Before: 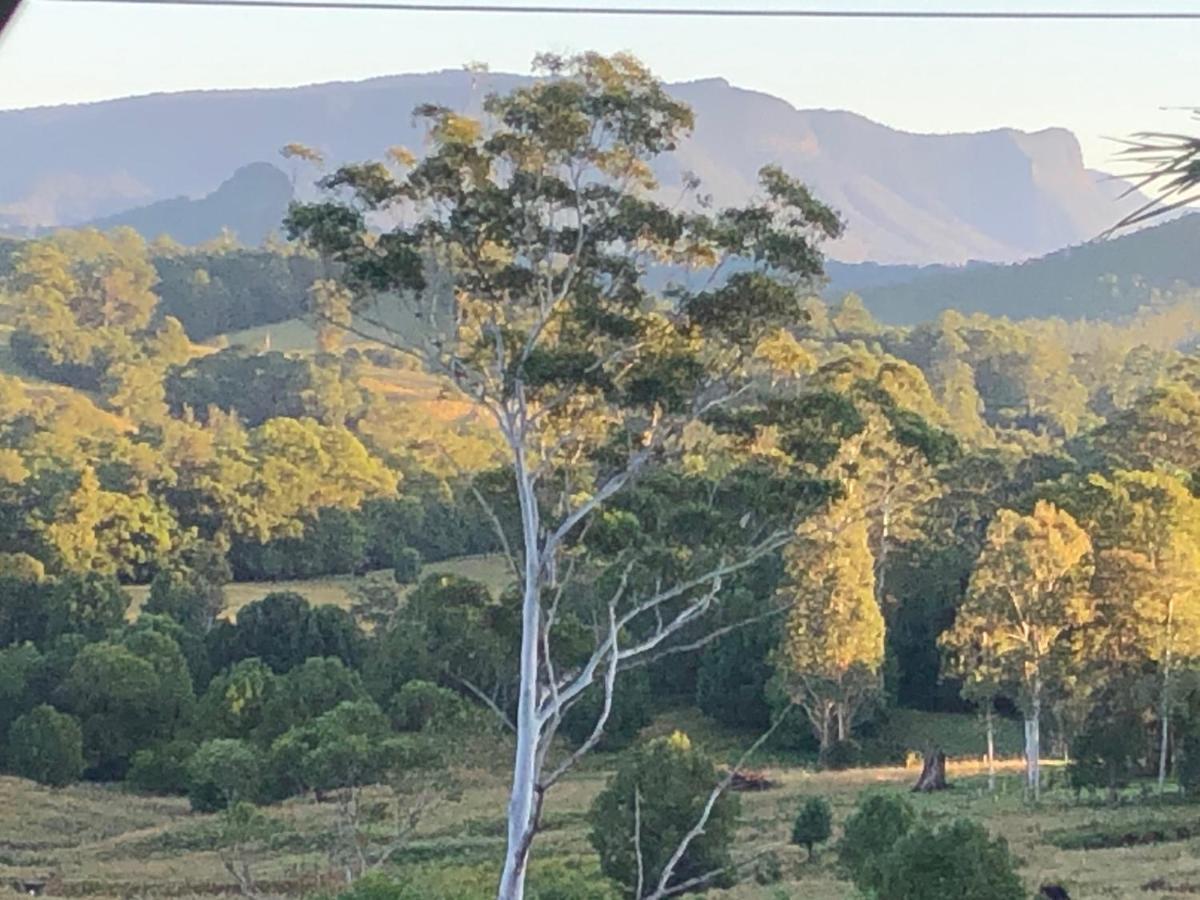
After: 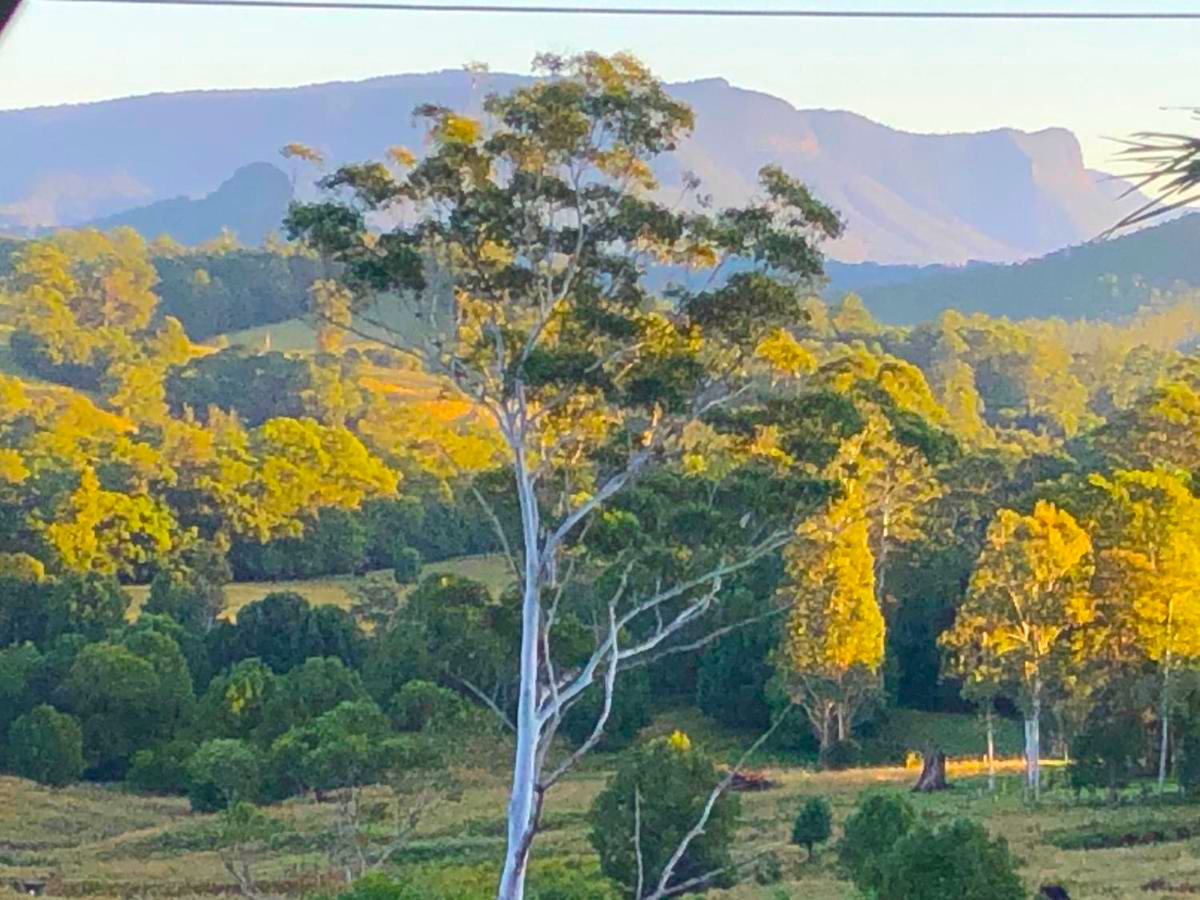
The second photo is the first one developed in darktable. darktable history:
color balance rgb: linear chroma grading › global chroma 25.509%, perceptual saturation grading › global saturation 29.863%, global vibrance 20.226%
